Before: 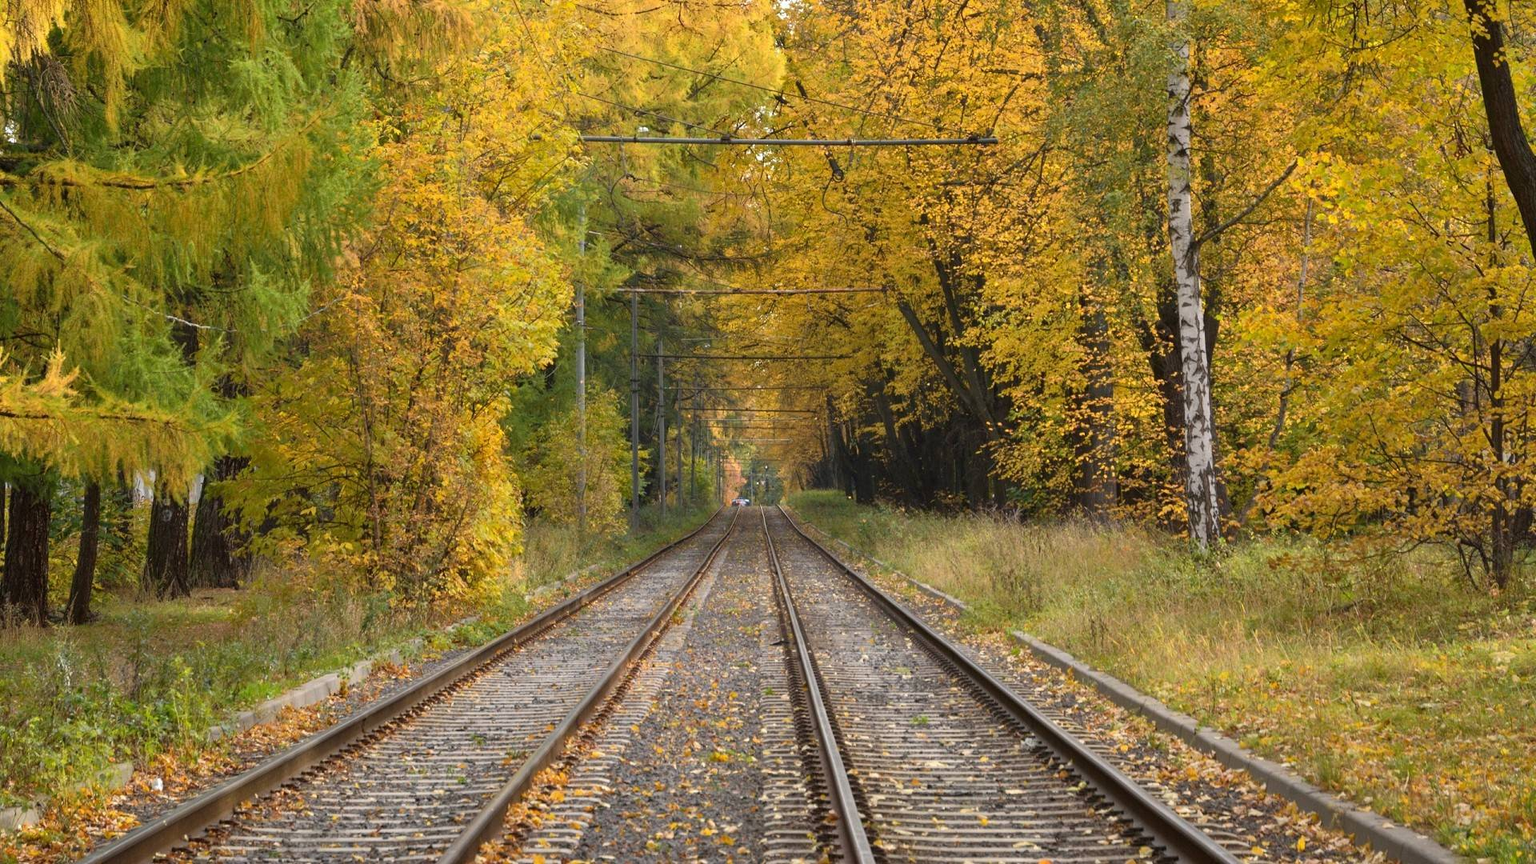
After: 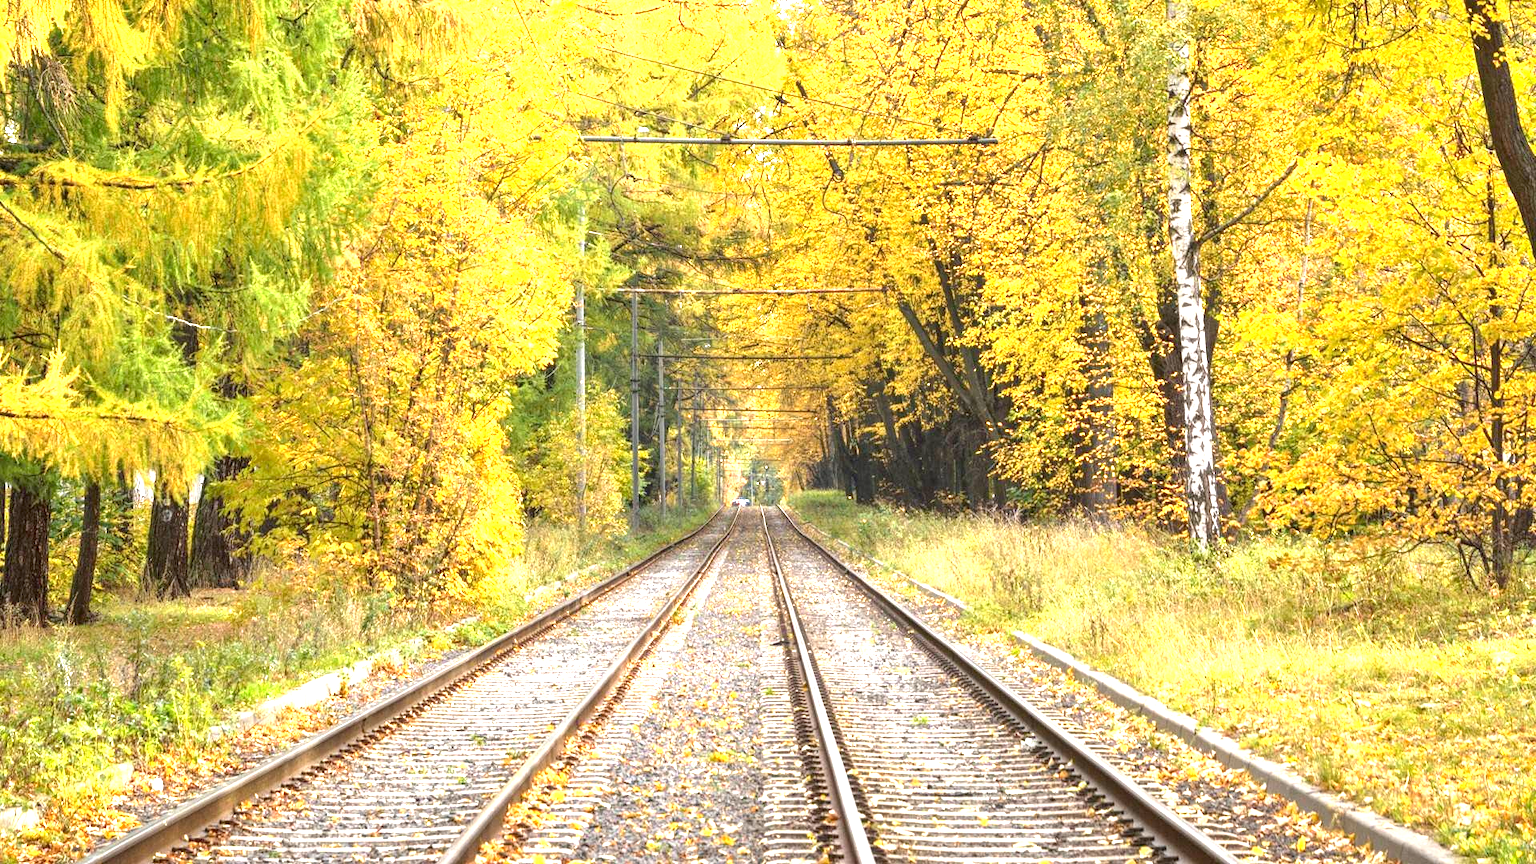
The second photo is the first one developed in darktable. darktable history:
local contrast: on, module defaults
exposure: black level correction 0.001, exposure 1.729 EV, compensate highlight preservation false
